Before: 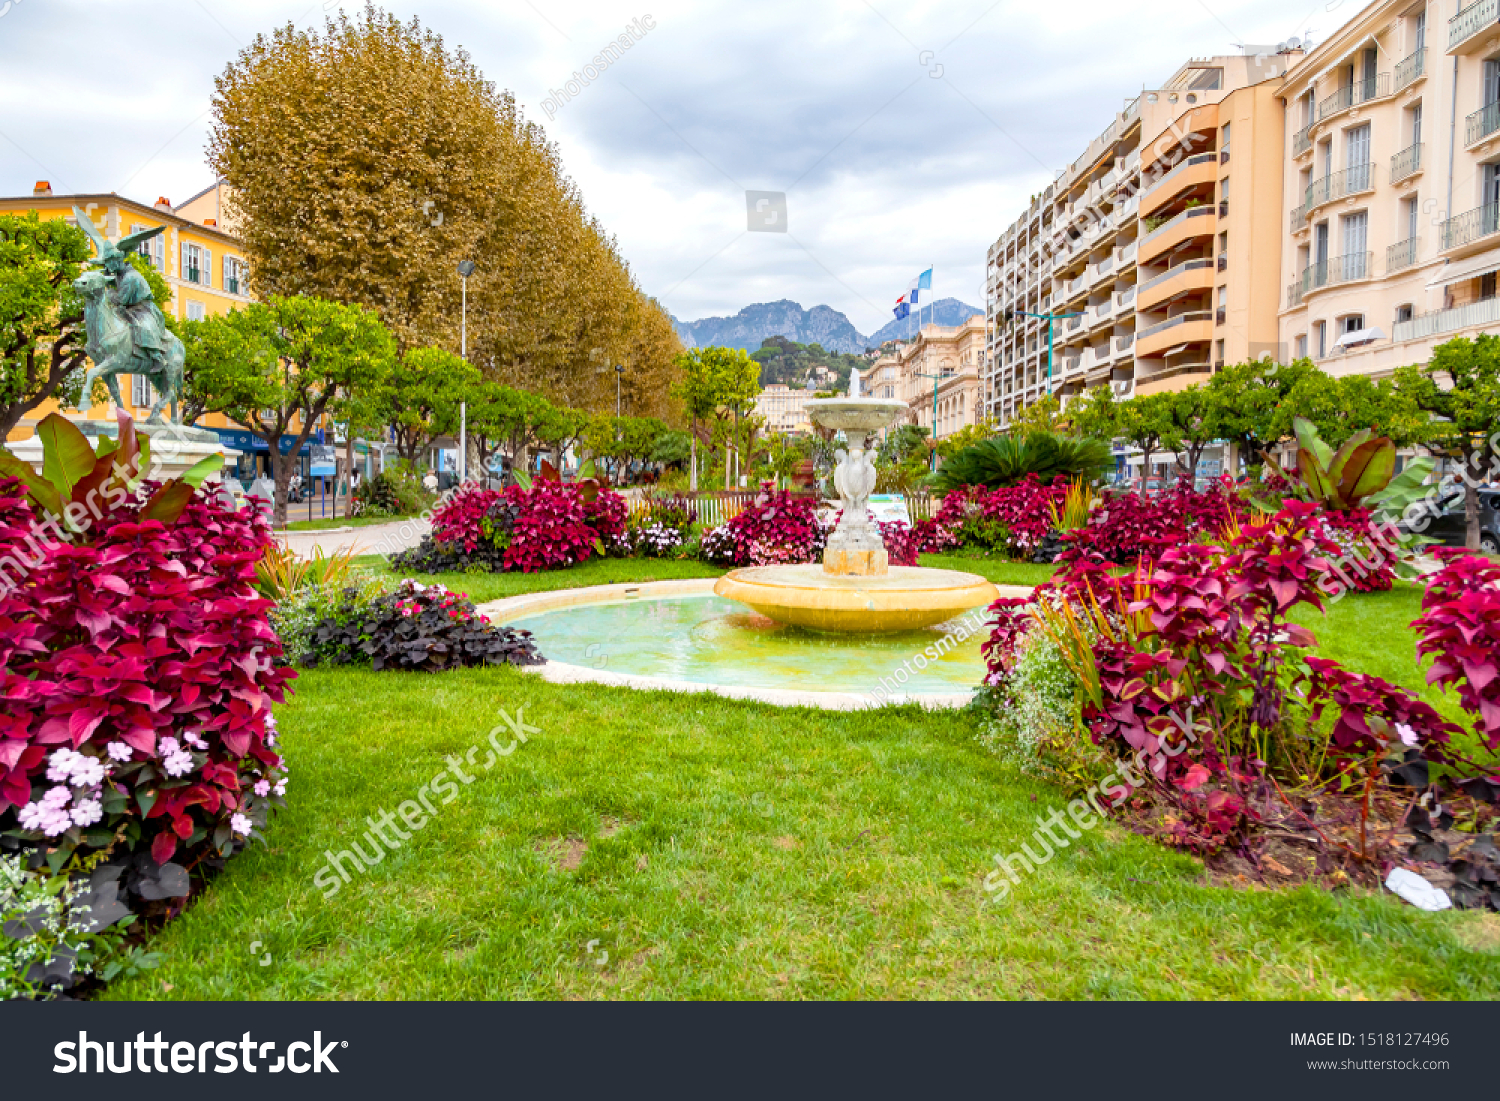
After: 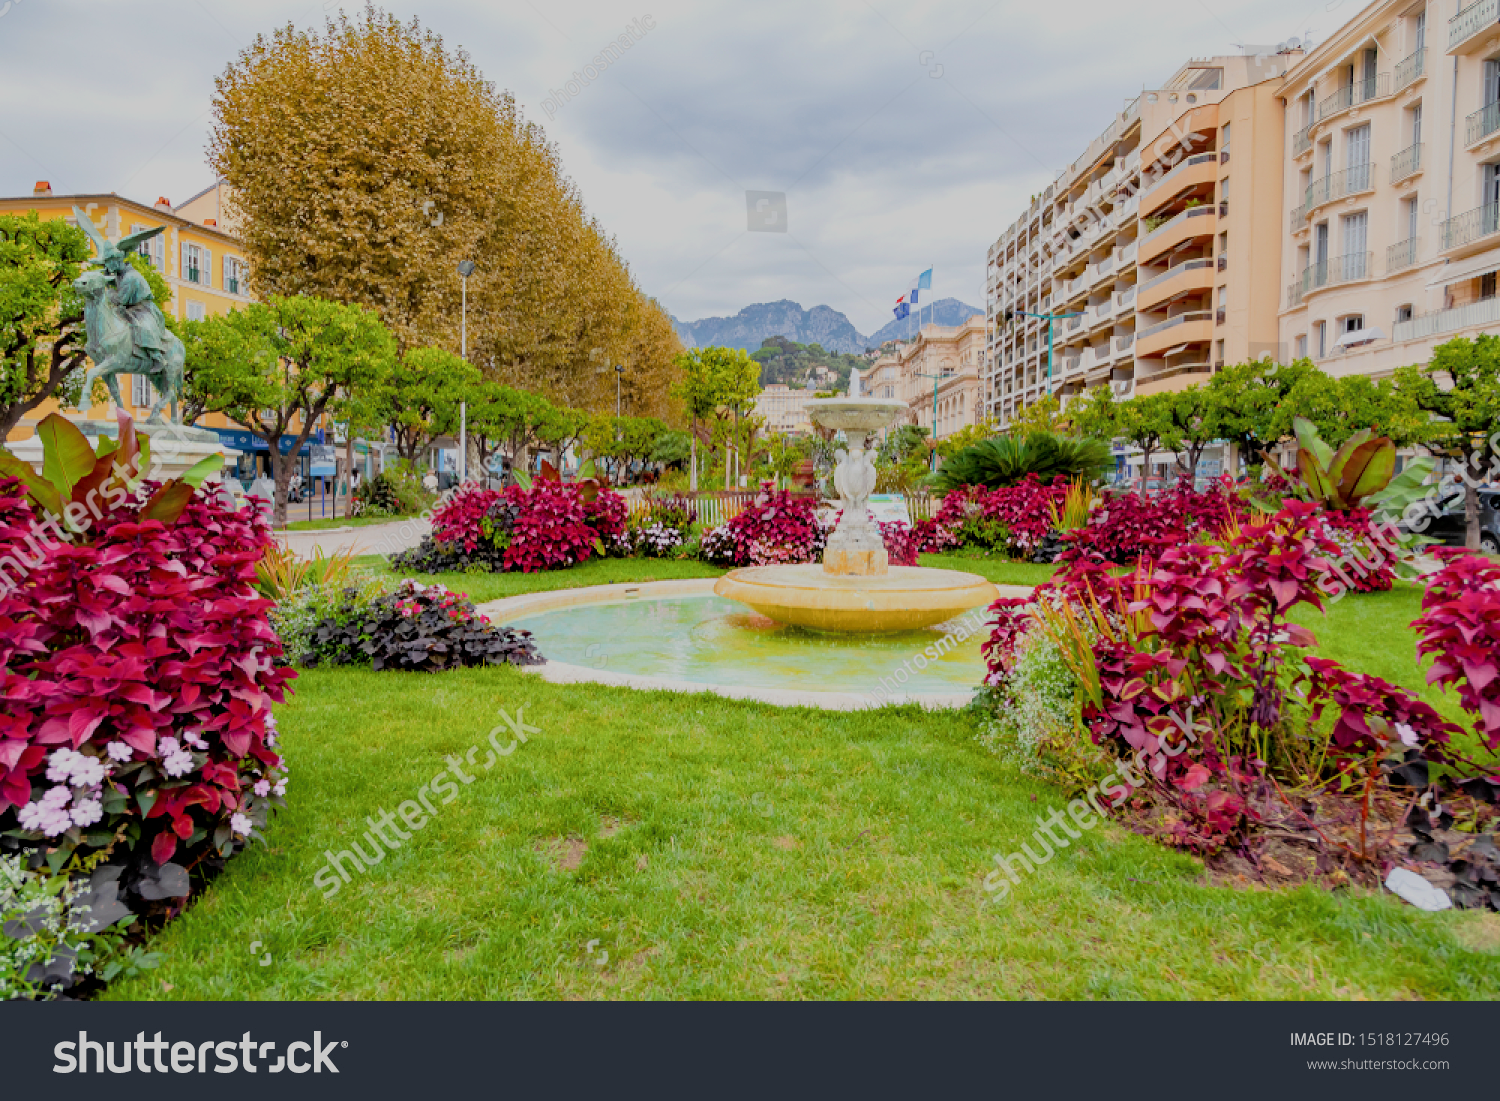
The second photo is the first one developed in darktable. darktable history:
filmic rgb: black relative exposure -8.78 EV, white relative exposure 4.98 EV, threshold 2.97 EV, structure ↔ texture 99.91%, target black luminance 0%, hardness 3.76, latitude 65.9%, contrast 0.825, shadows ↔ highlights balance 19.93%, enable highlight reconstruction true
